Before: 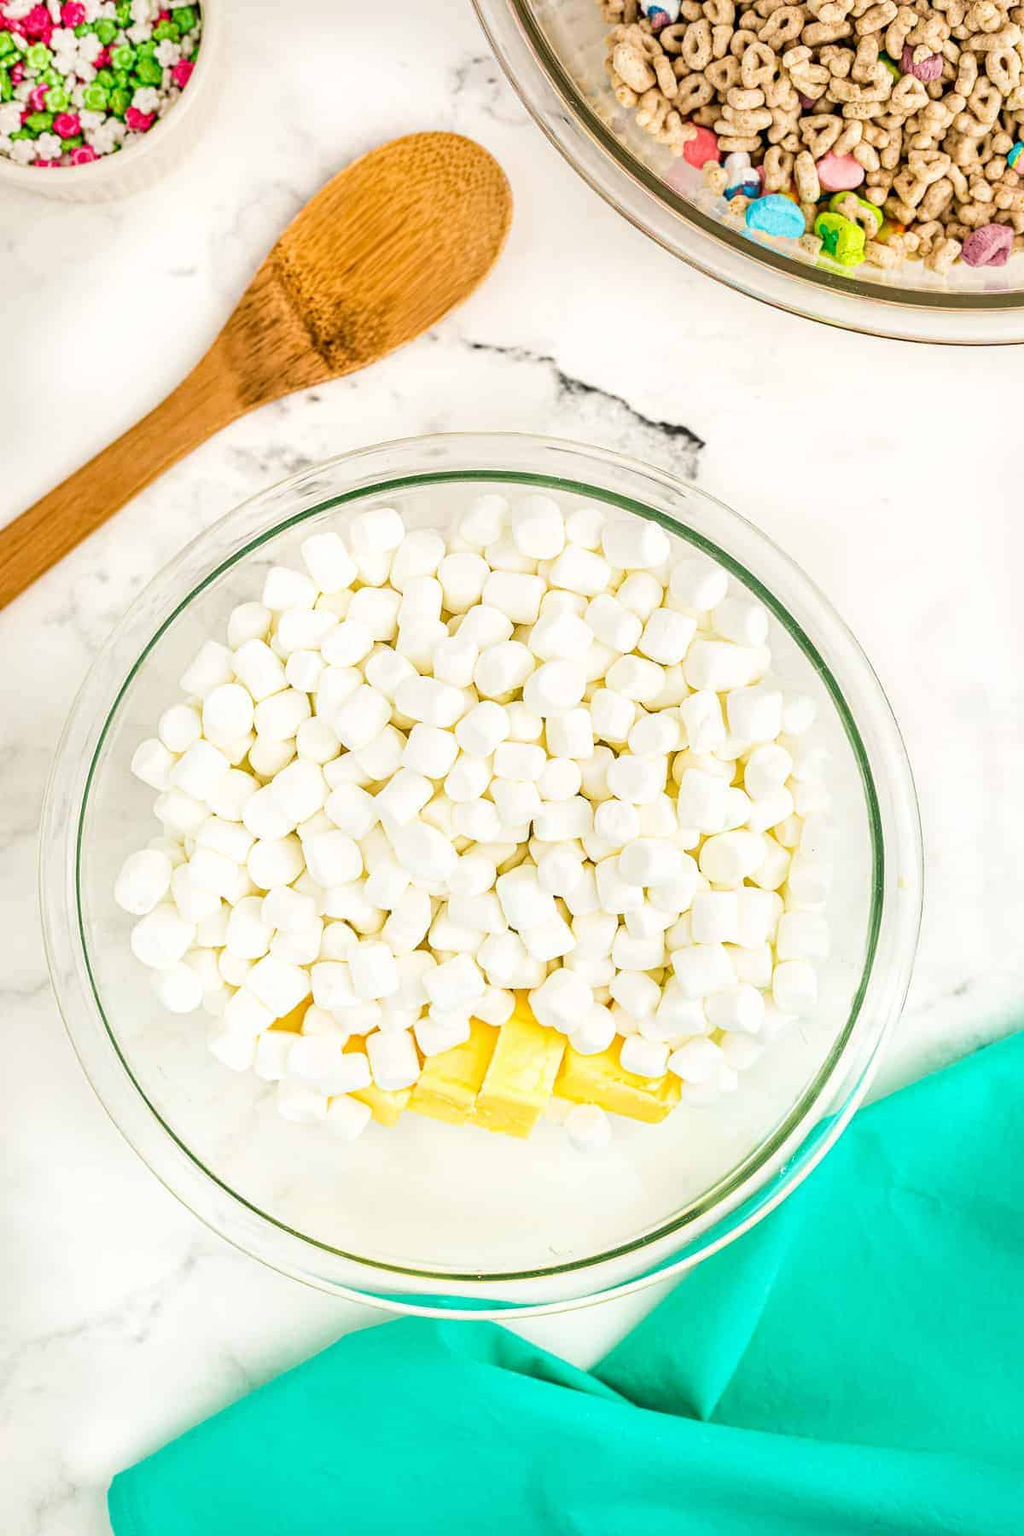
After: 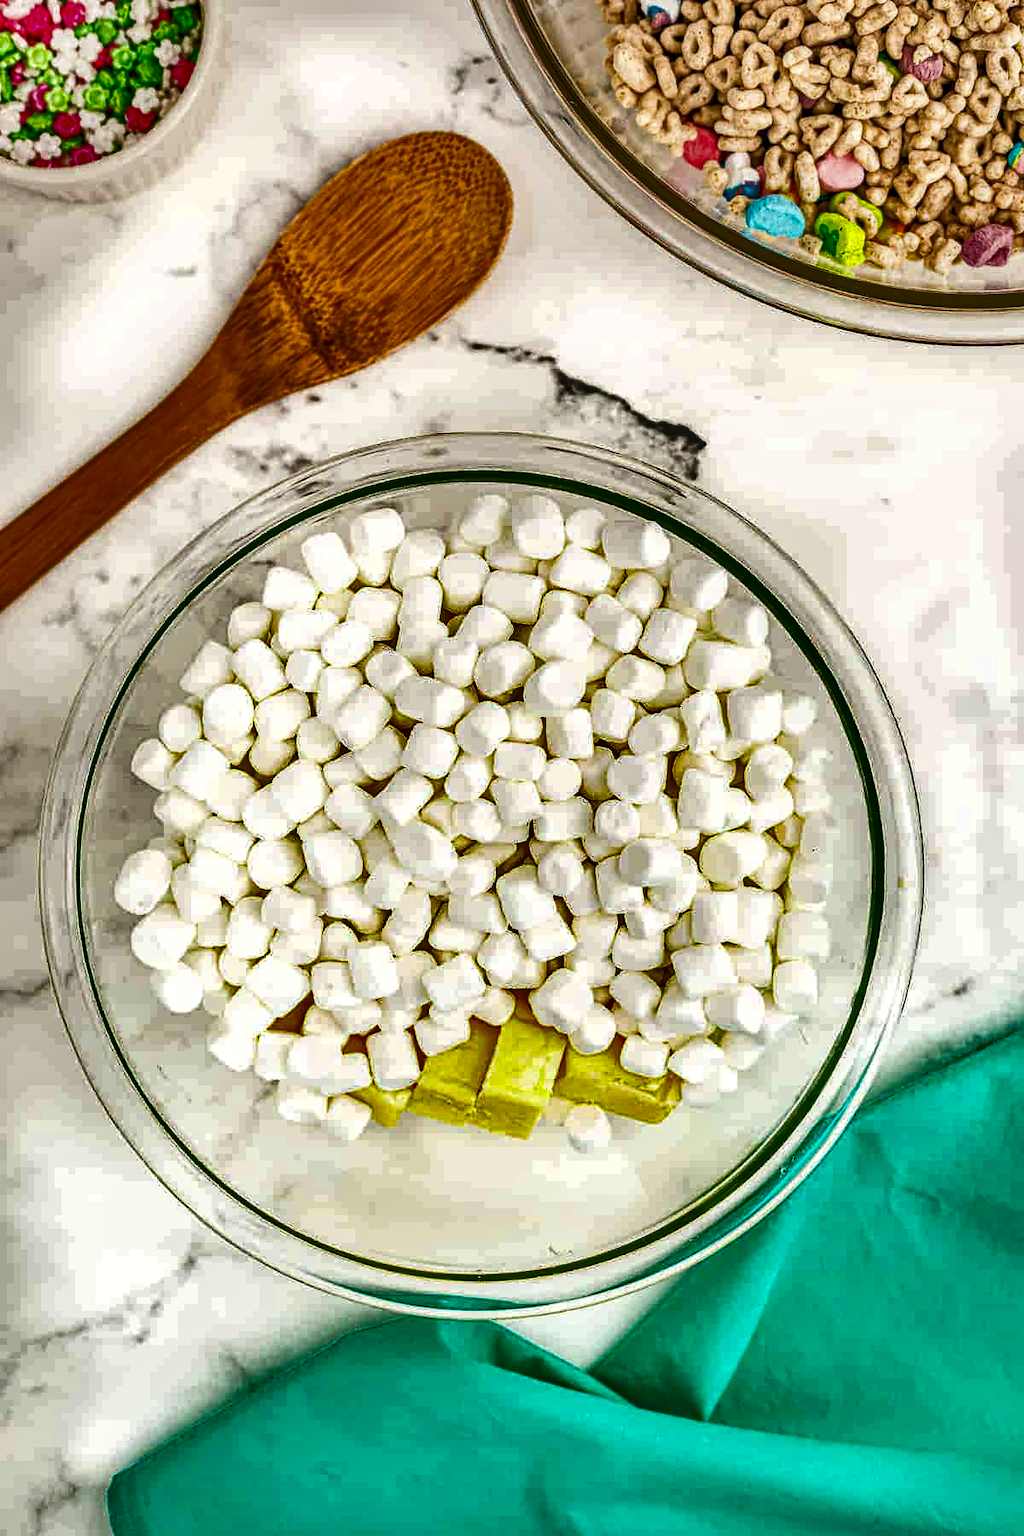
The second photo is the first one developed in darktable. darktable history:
local contrast: detail 130%
shadows and highlights: shadows 24.5, highlights -78.15, soften with gaussian
